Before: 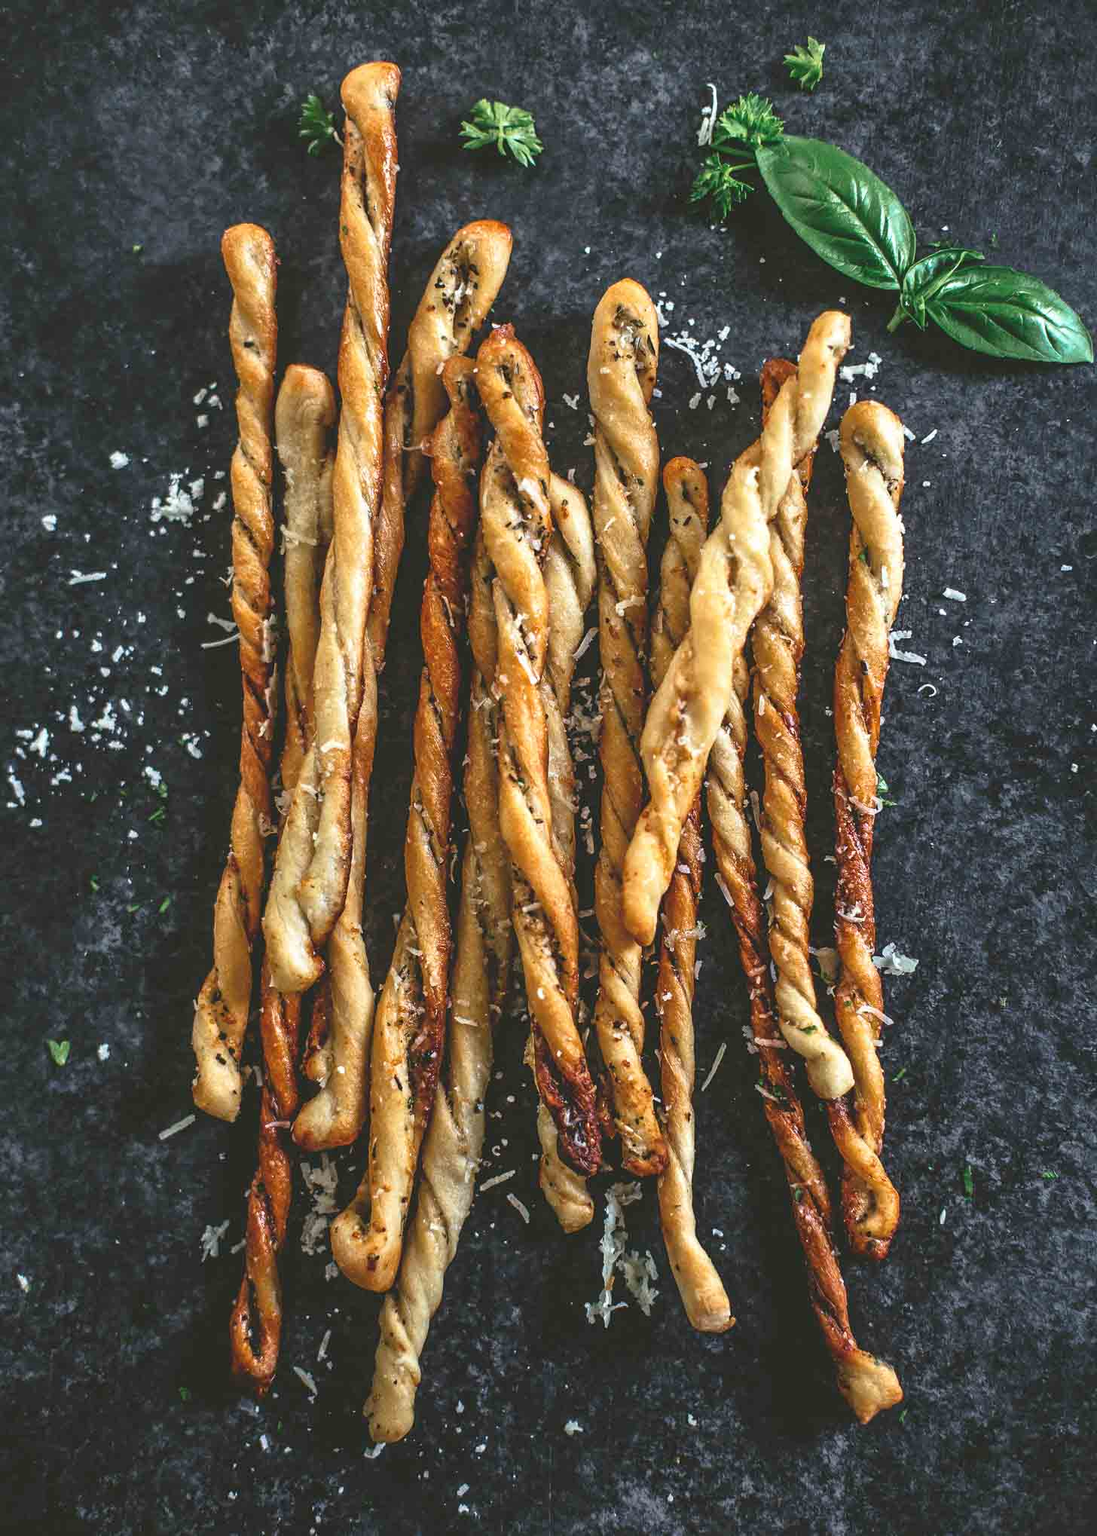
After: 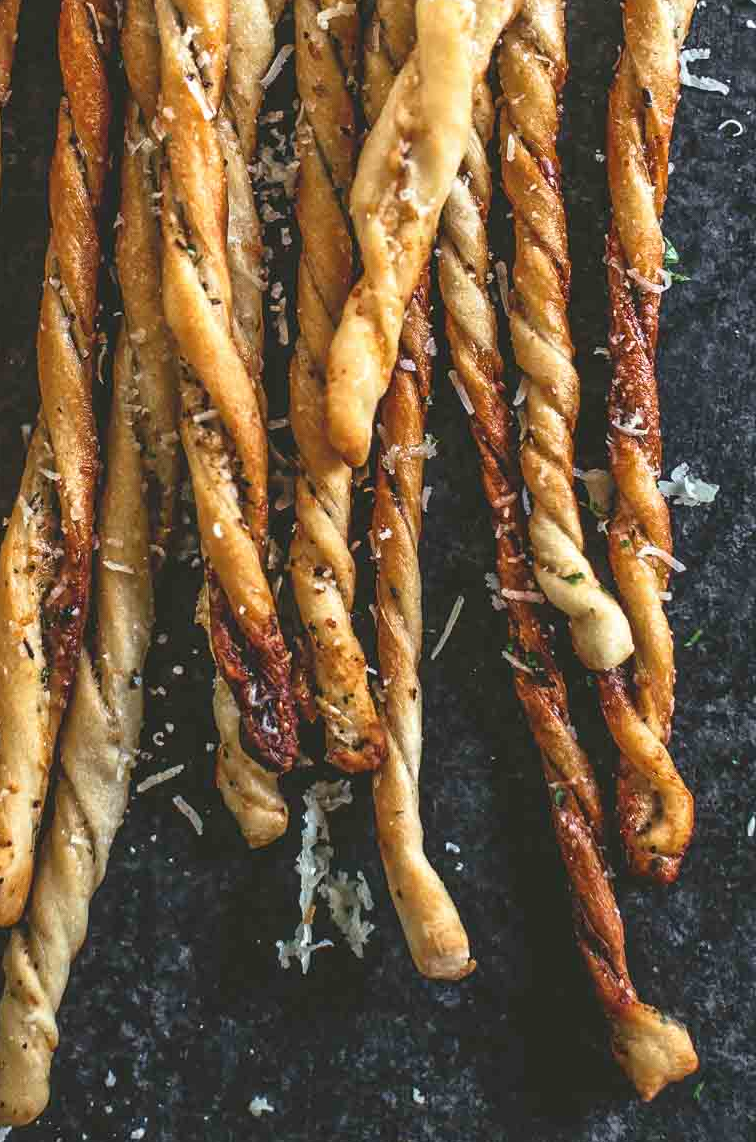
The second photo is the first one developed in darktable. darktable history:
crop: left 34.347%, top 38.694%, right 13.713%, bottom 5.233%
